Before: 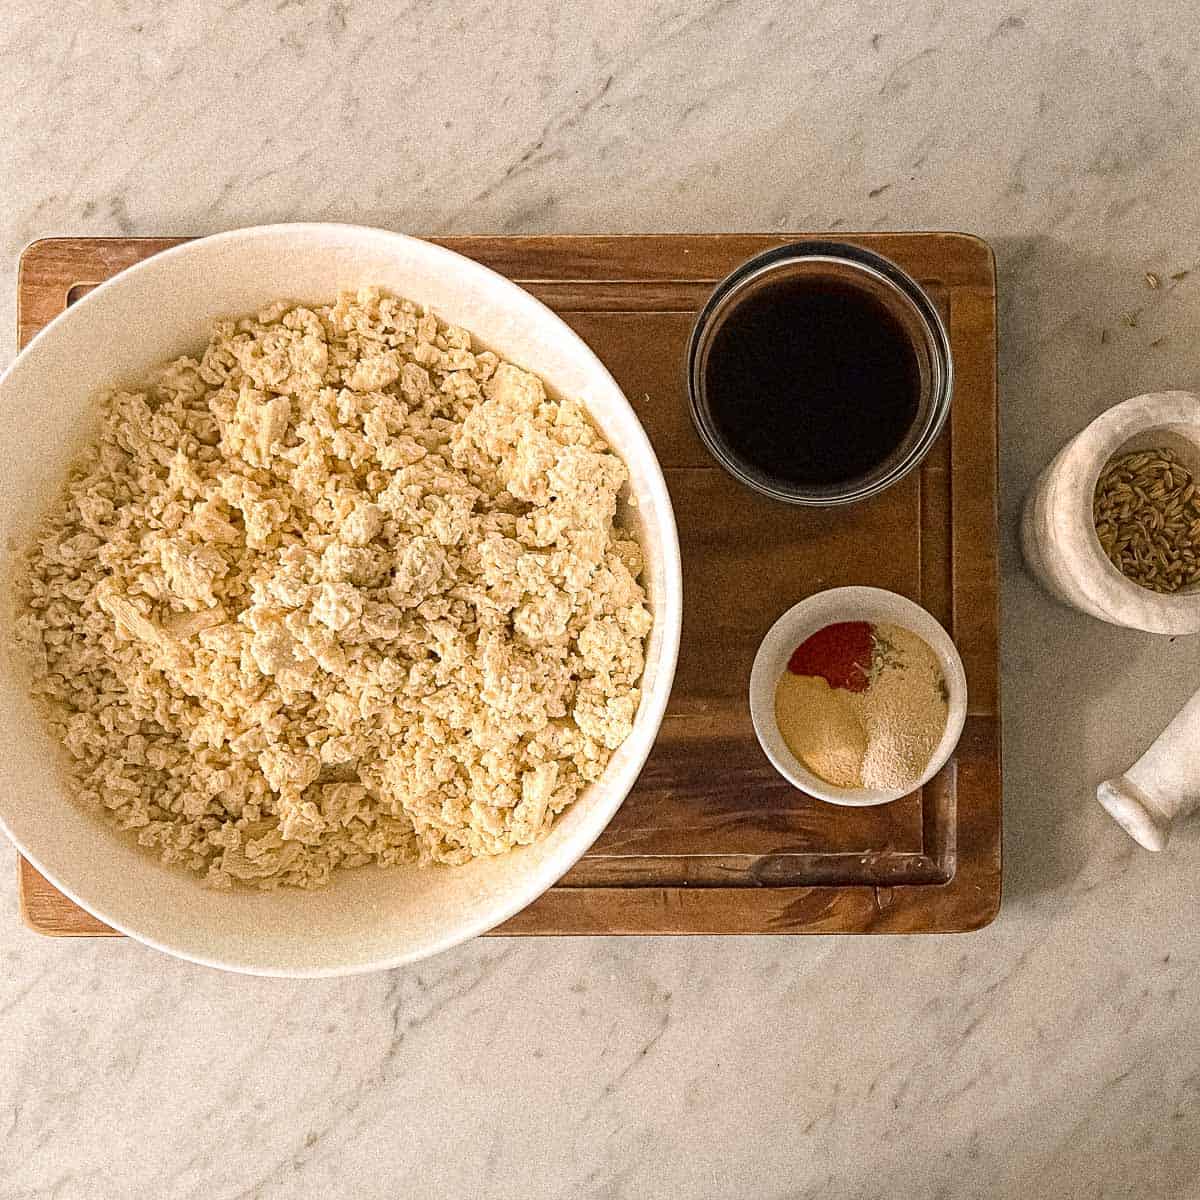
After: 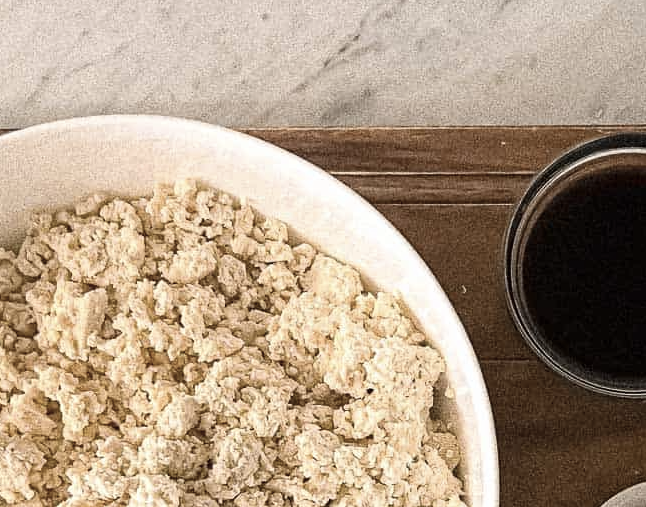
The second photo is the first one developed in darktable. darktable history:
contrast brightness saturation: contrast 0.1, saturation -0.36
color zones: curves: ch1 [(0.077, 0.436) (0.25, 0.5) (0.75, 0.5)]
crop: left 15.306%, top 9.065%, right 30.789%, bottom 48.638%
tone equalizer: on, module defaults
